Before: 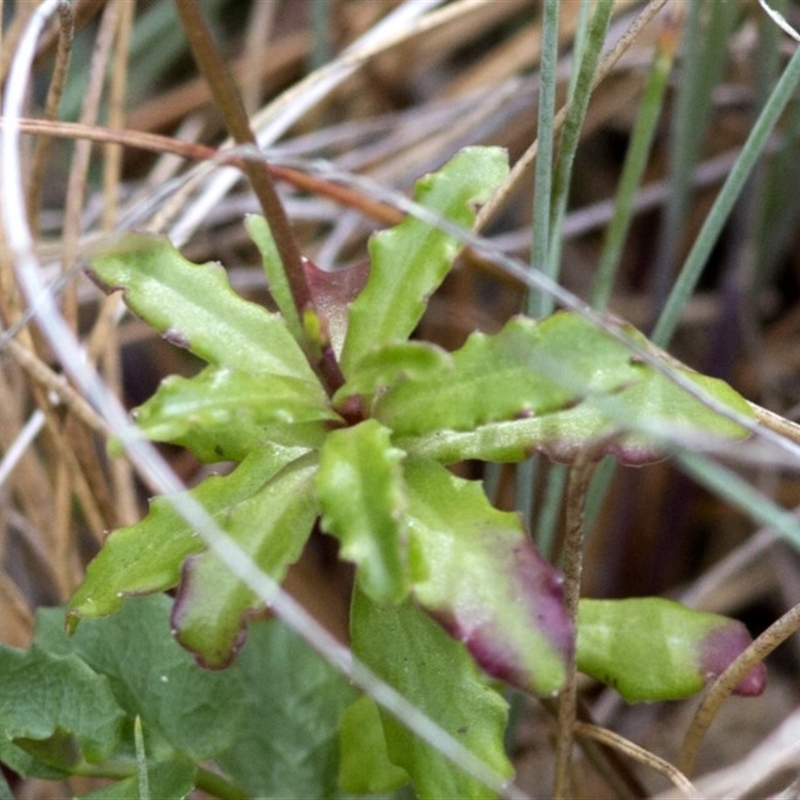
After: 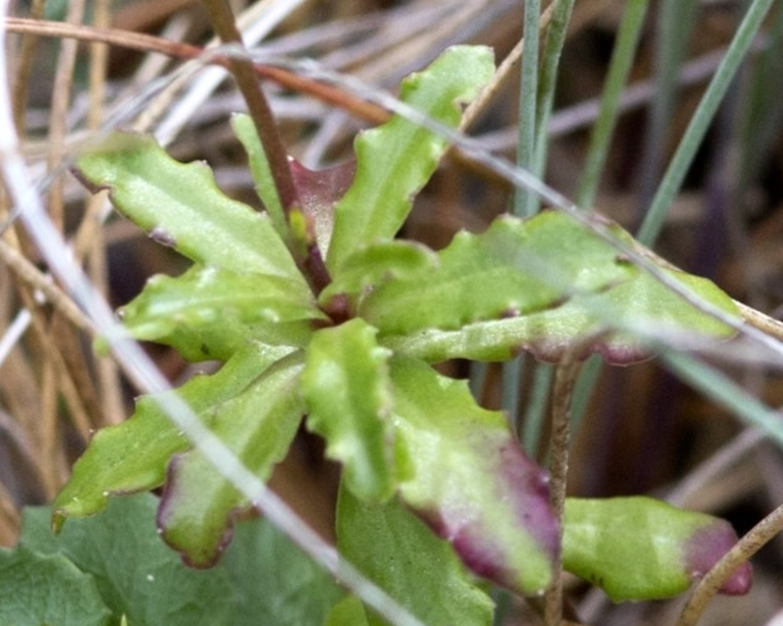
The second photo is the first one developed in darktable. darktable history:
shadows and highlights: shadows -0.89, highlights 38.56
crop and rotate: left 1.877%, top 12.725%, right 0.236%, bottom 9.014%
